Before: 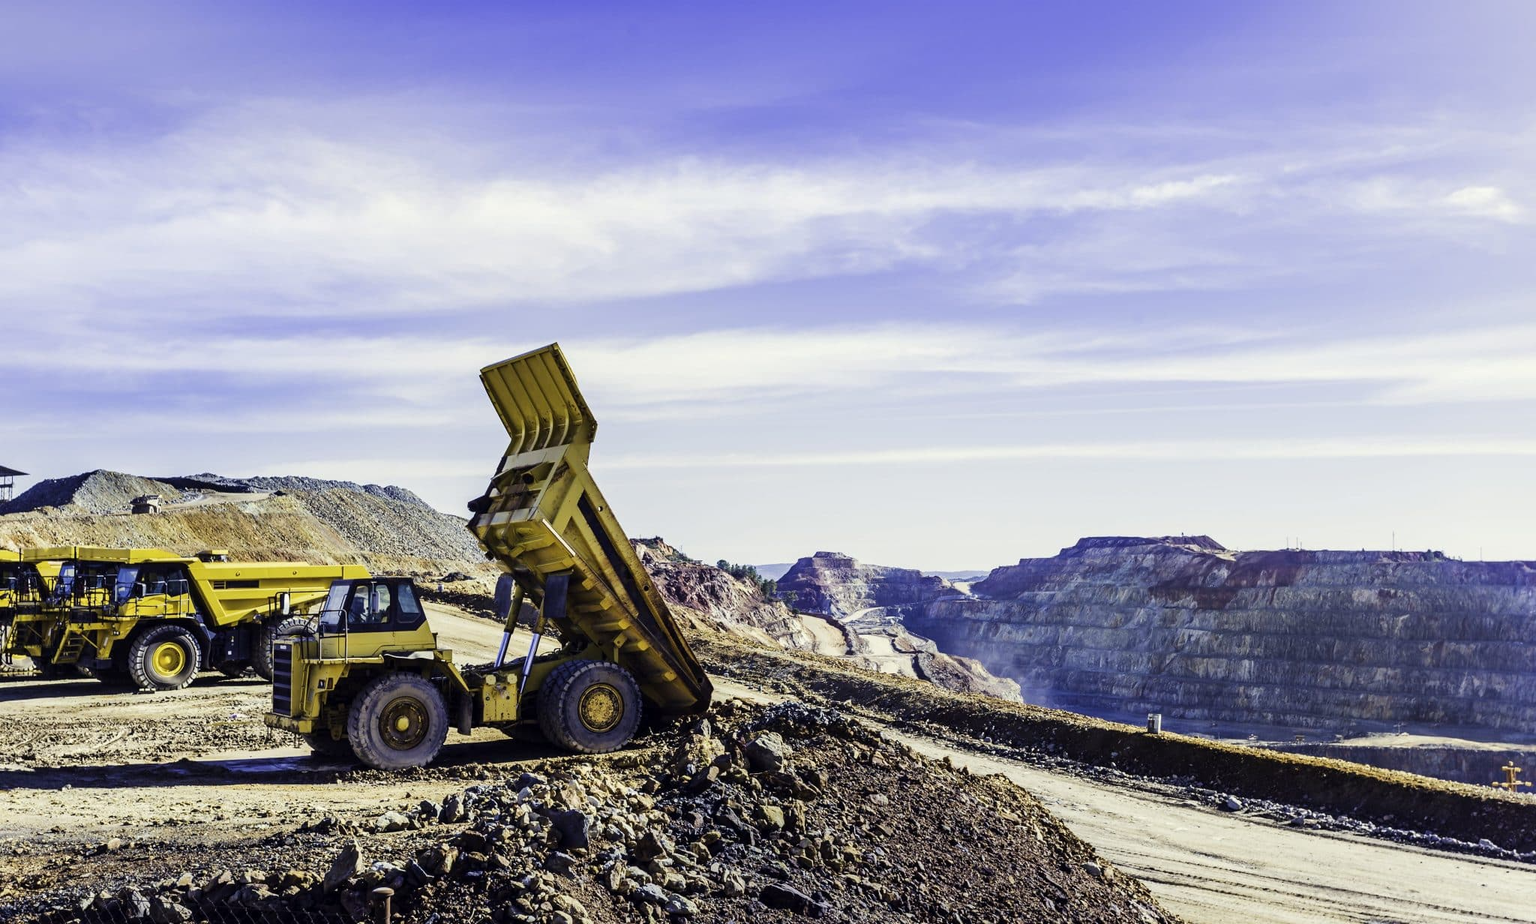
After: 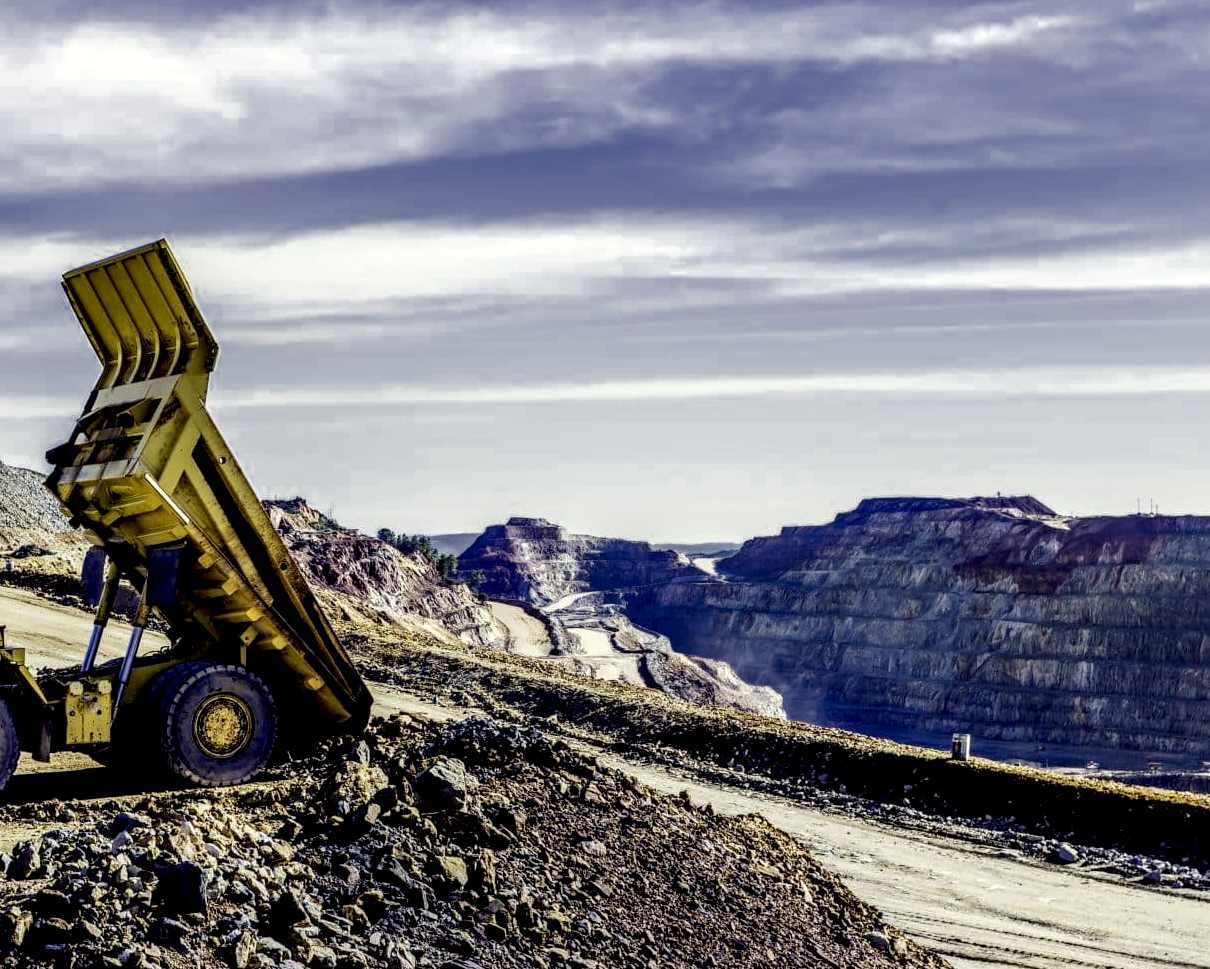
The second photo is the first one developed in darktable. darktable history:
crop and rotate: left 28.256%, top 17.734%, right 12.656%, bottom 3.573%
exposure: black level correction 0.016, exposure -0.009 EV, compensate highlight preservation false
color zones: curves: ch0 [(0, 0.497) (0.143, 0.5) (0.286, 0.5) (0.429, 0.483) (0.571, 0.116) (0.714, -0.006) (0.857, 0.28) (1, 0.497)]
local contrast: detail 150%
